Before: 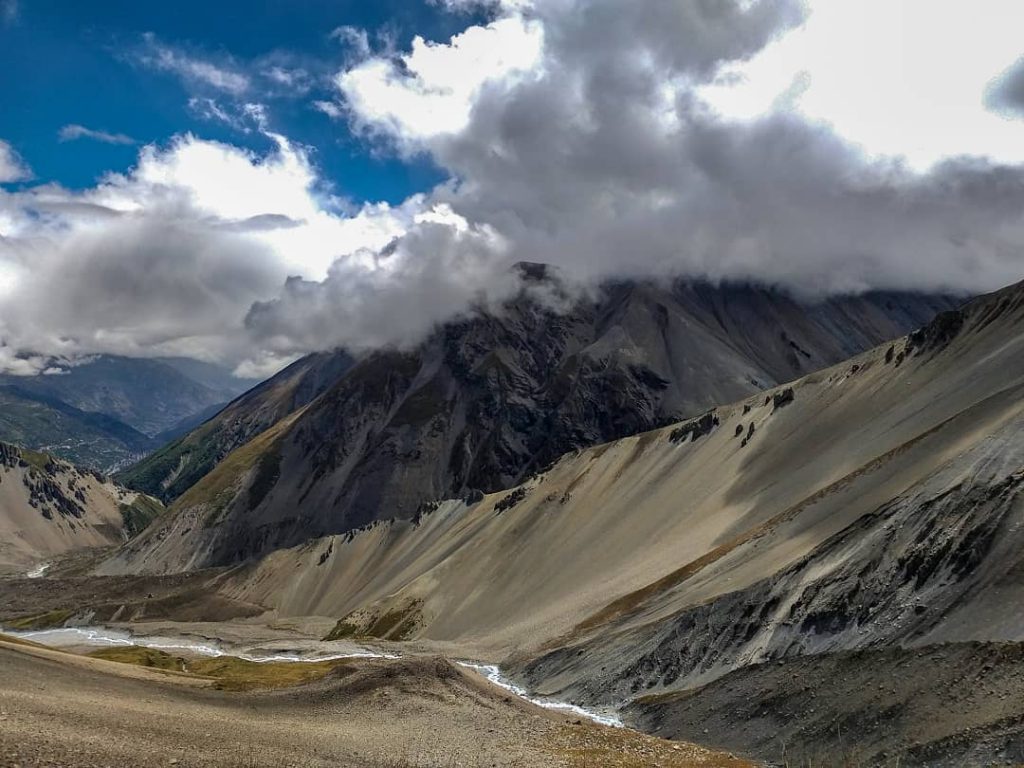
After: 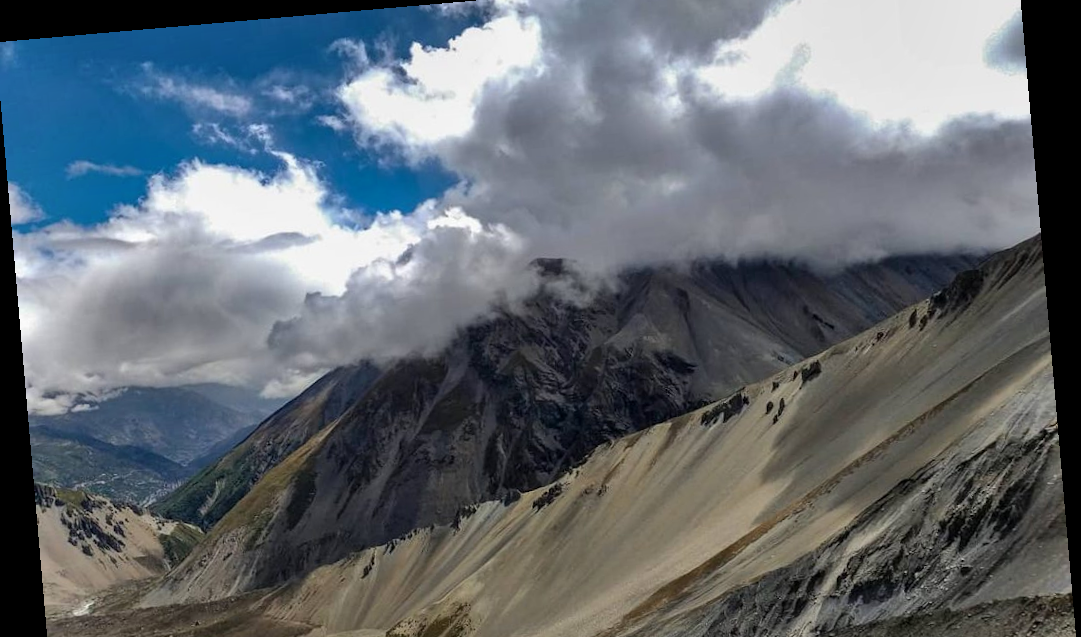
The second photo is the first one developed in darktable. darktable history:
crop: left 0.387%, top 5.469%, bottom 19.809%
rotate and perspective: rotation -4.98°, automatic cropping off
shadows and highlights: shadows 40, highlights -54, highlights color adjustment 46%, low approximation 0.01, soften with gaussian
vignetting: fall-off start 116.67%, fall-off radius 59.26%, brightness -0.31, saturation -0.056
